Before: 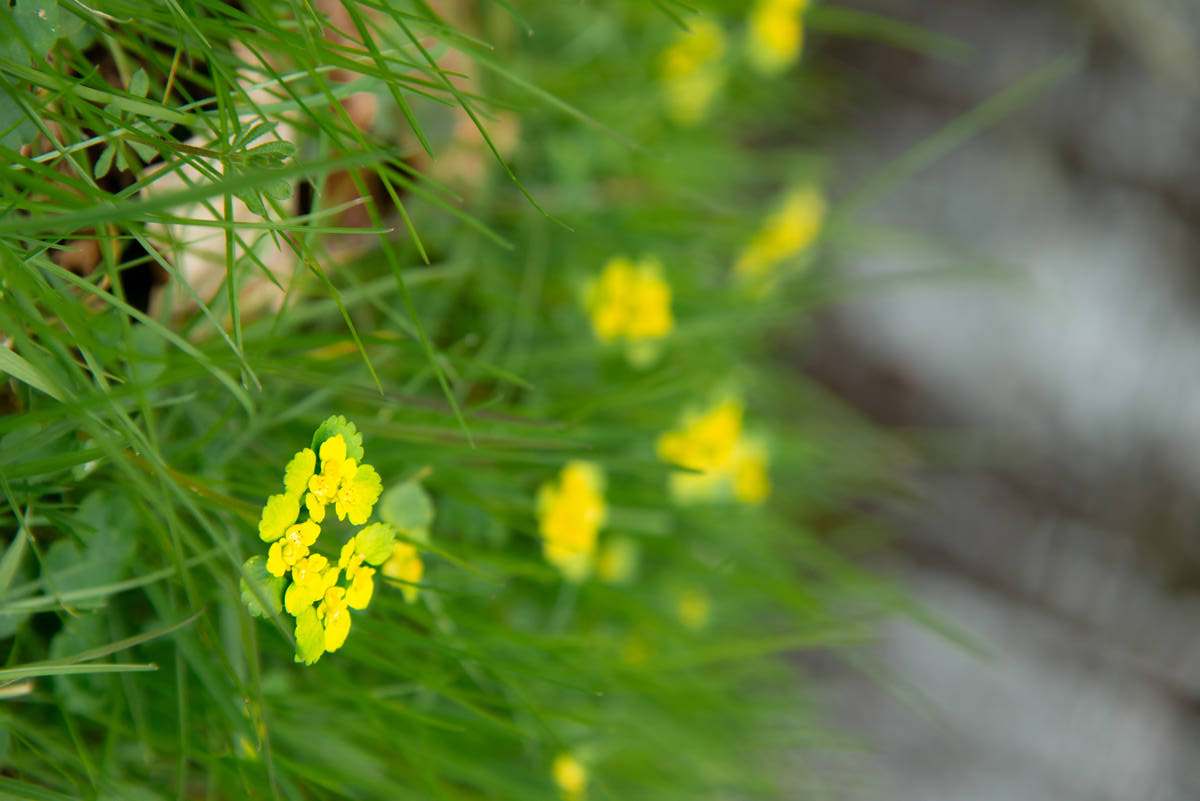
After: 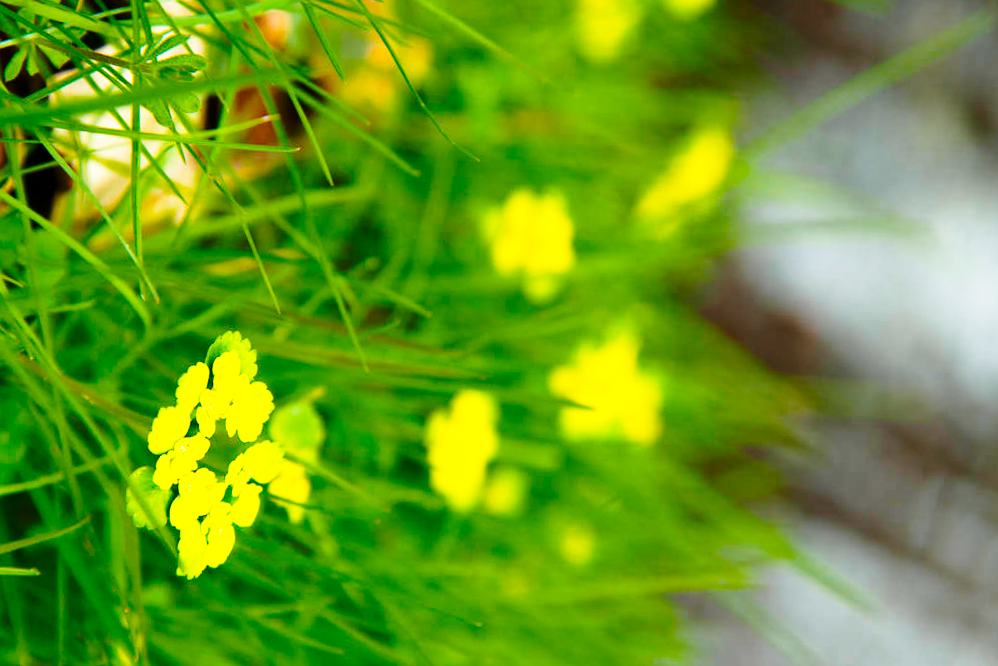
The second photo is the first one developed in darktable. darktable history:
crop and rotate: angle -3.27°, left 5.211%, top 5.211%, right 4.607%, bottom 4.607%
base curve: curves: ch0 [(0, 0) (0.028, 0.03) (0.121, 0.232) (0.46, 0.748) (0.859, 0.968) (1, 1)], preserve colors none
color balance rgb: linear chroma grading › global chroma 9%, perceptual saturation grading › global saturation 36%, perceptual saturation grading › shadows 35%, perceptual brilliance grading › global brilliance 15%, perceptual brilliance grading › shadows -35%, global vibrance 15%
